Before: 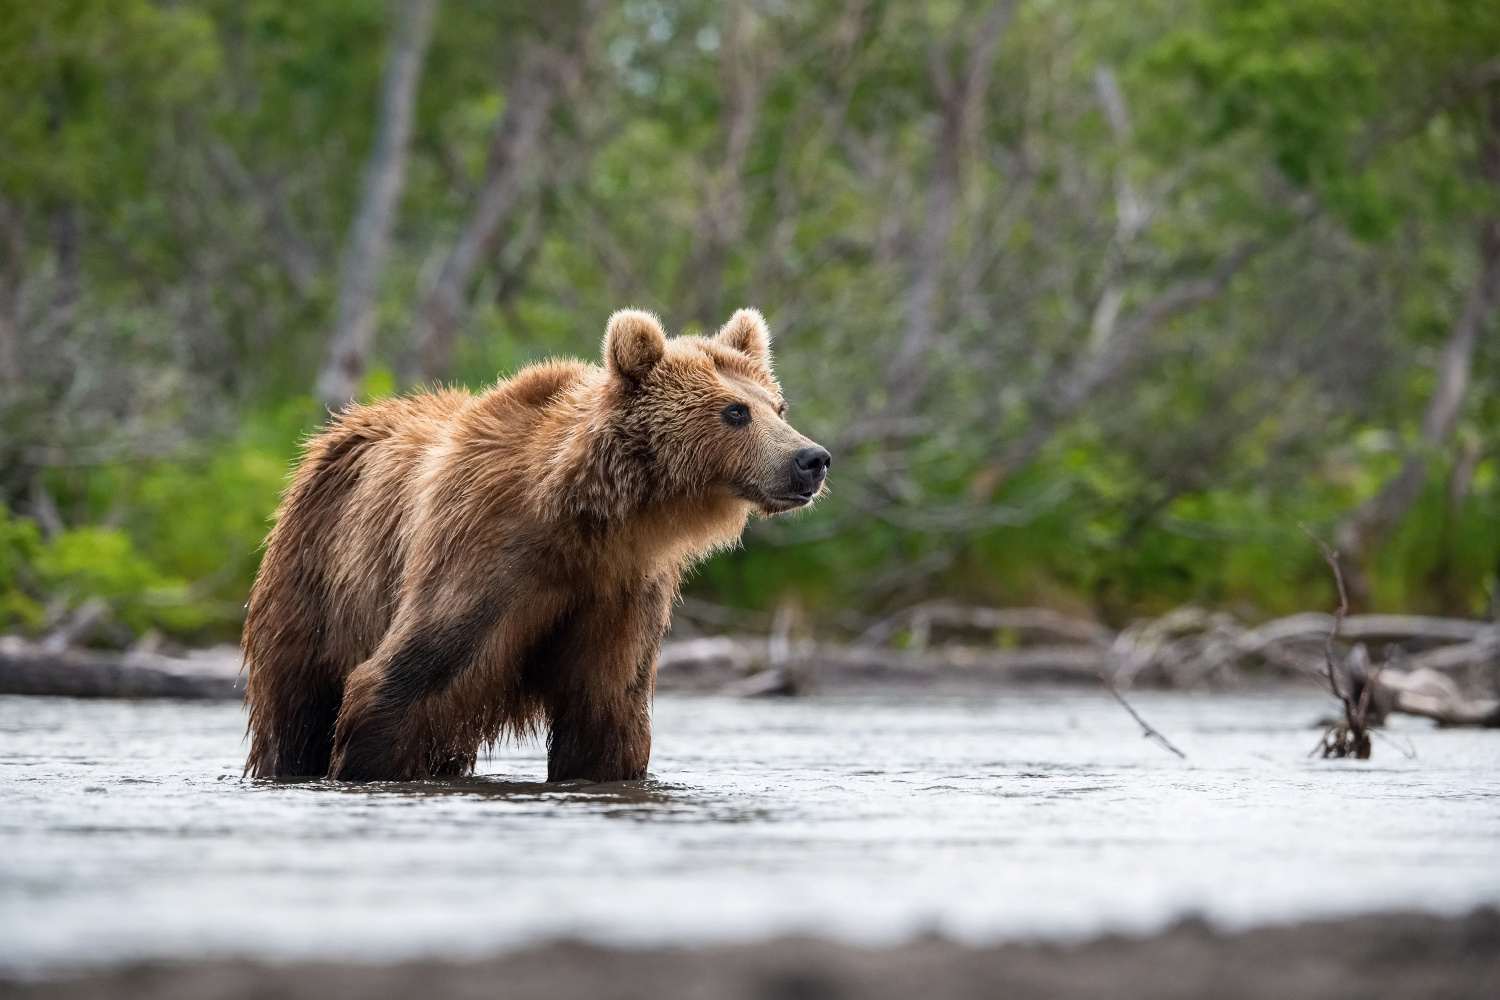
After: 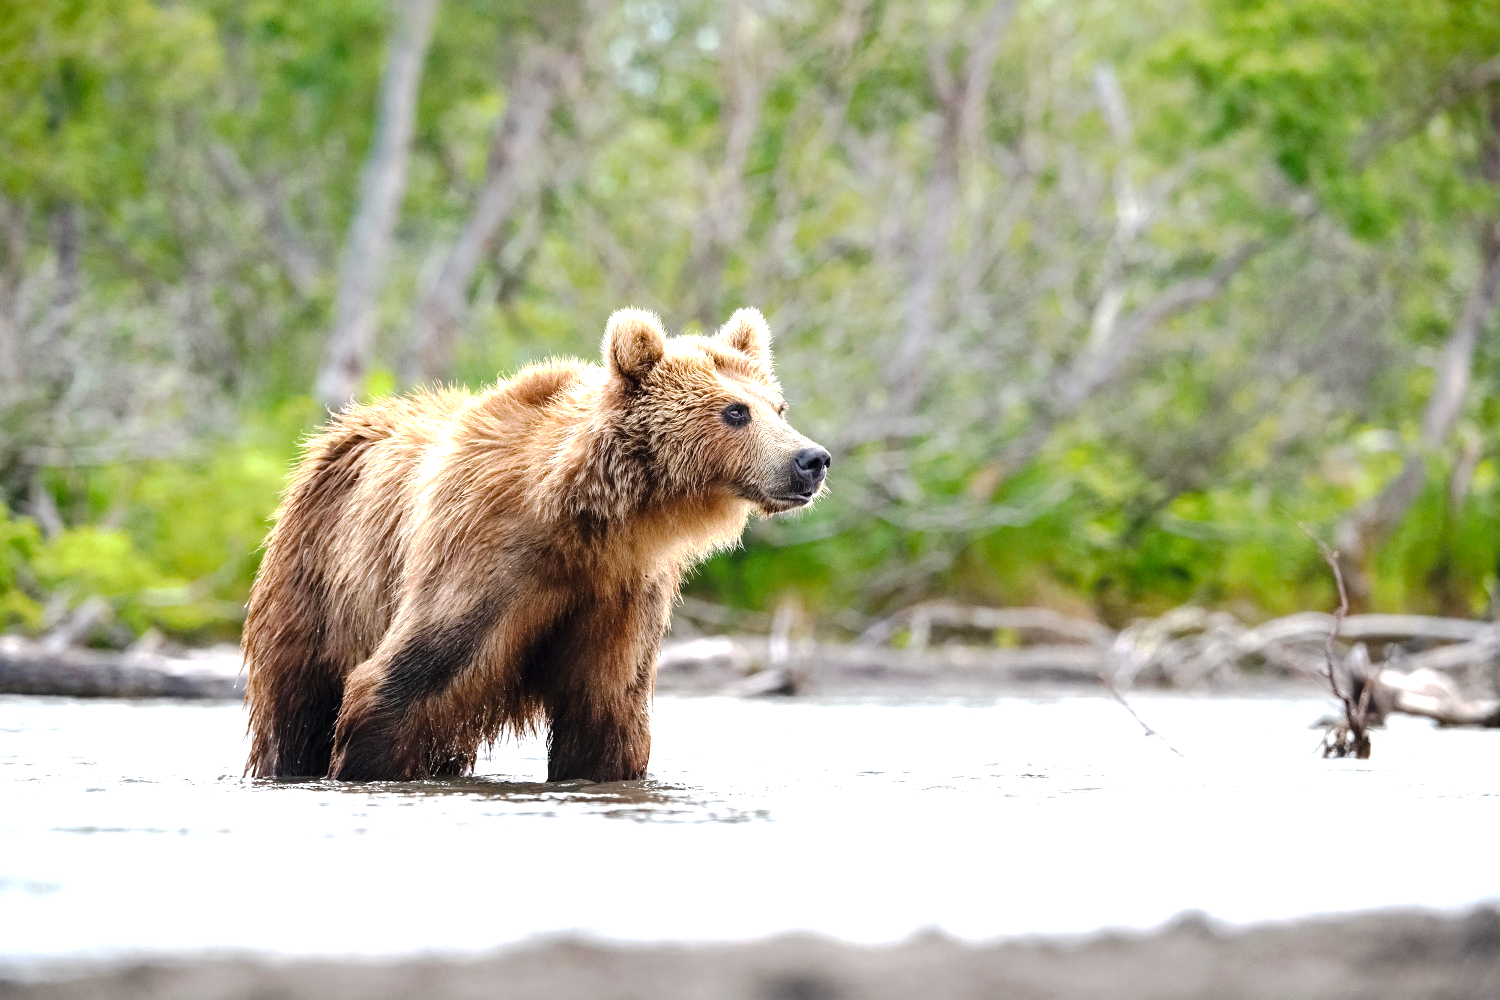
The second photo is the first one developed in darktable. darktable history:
tone curve: curves: ch0 [(0, 0) (0.003, 0.009) (0.011, 0.013) (0.025, 0.022) (0.044, 0.039) (0.069, 0.055) (0.1, 0.077) (0.136, 0.113) (0.177, 0.158) (0.224, 0.213) (0.277, 0.289) (0.335, 0.367) (0.399, 0.451) (0.468, 0.532) (0.543, 0.615) (0.623, 0.696) (0.709, 0.755) (0.801, 0.818) (0.898, 0.893) (1, 1)], preserve colors none
exposure: black level correction 0, exposure 1.199 EV, compensate highlight preservation false
